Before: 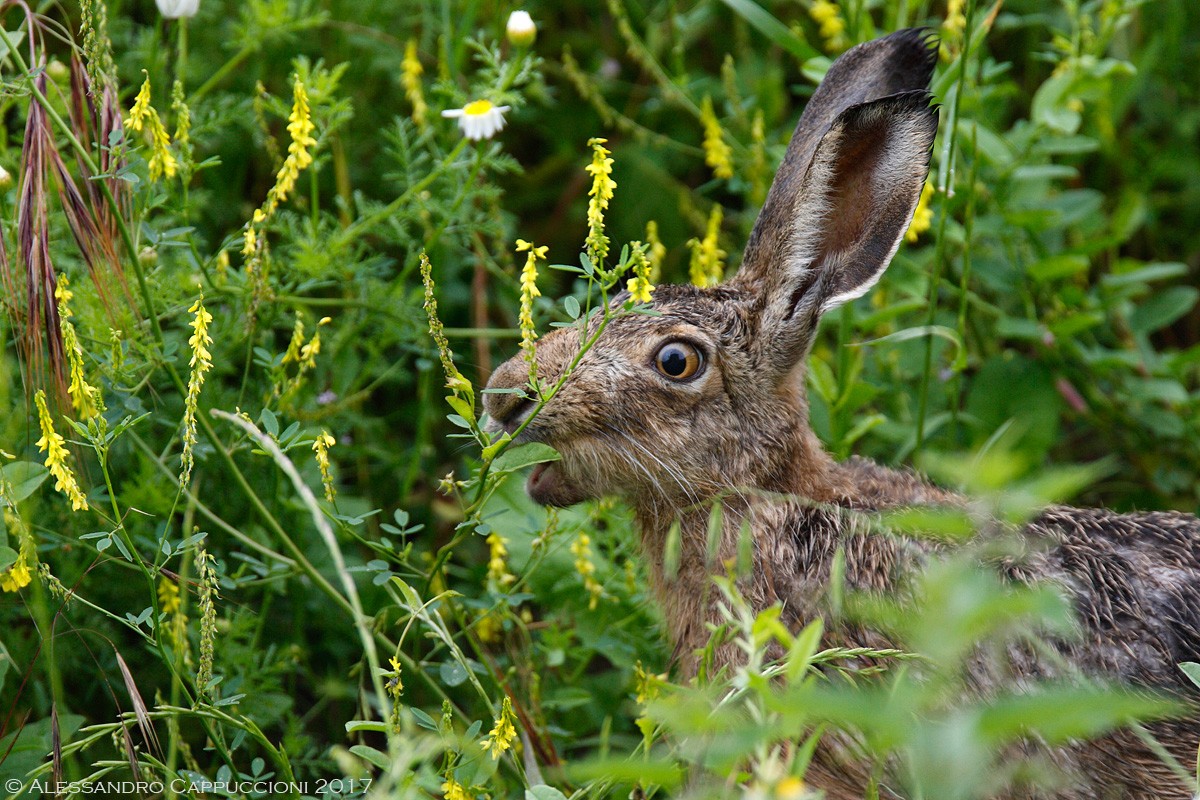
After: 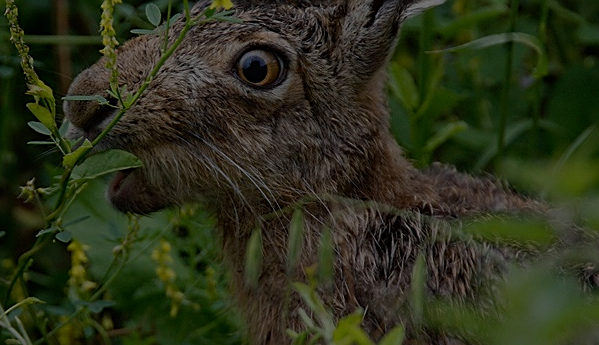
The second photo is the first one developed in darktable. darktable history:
exposure: exposure -2.431 EV, compensate exposure bias true, compensate highlight preservation false
sharpen: on, module defaults
crop: left 34.957%, top 36.721%, right 15.046%, bottom 20.097%
